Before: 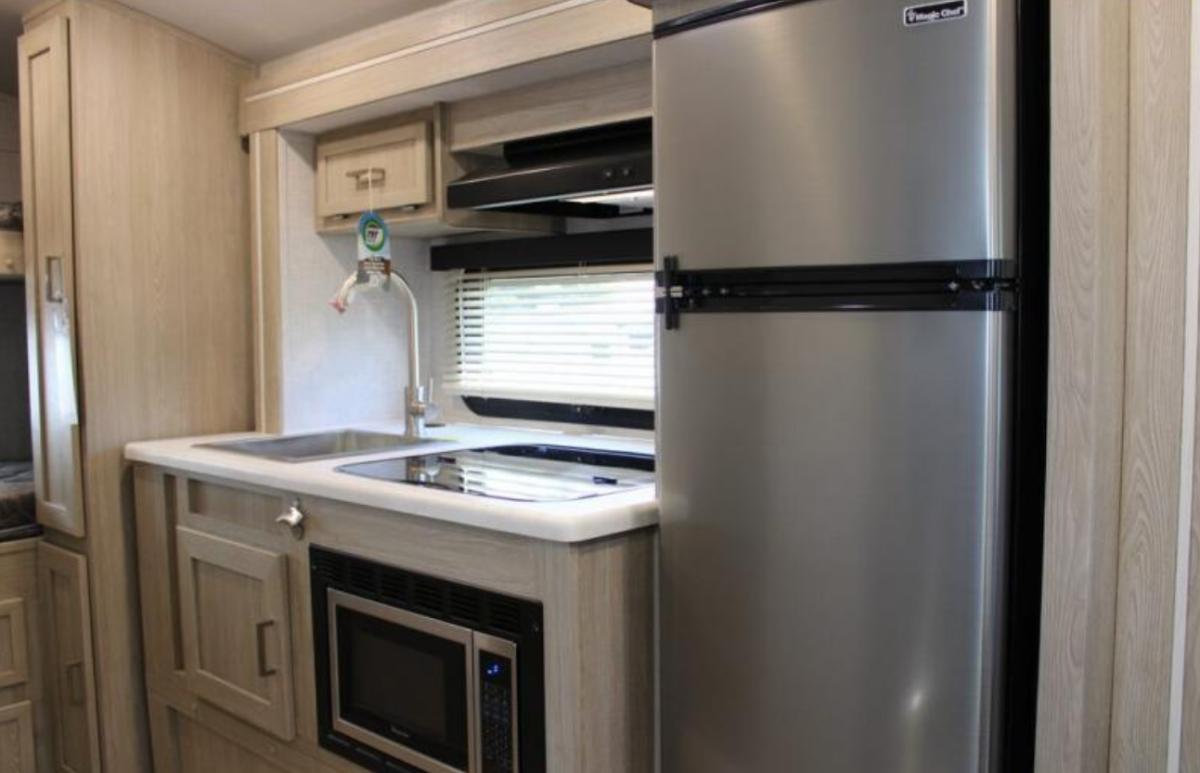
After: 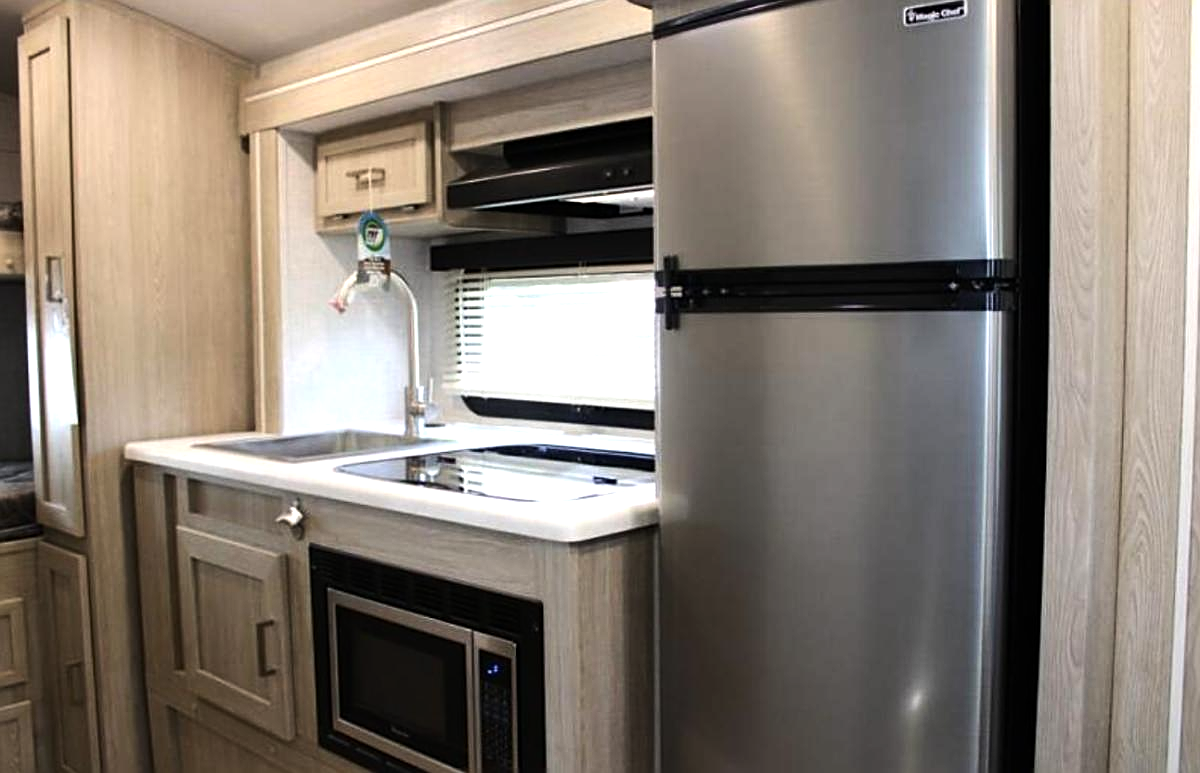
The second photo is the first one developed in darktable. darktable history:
tone equalizer: -8 EV -0.75 EV, -7 EV -0.7 EV, -6 EV -0.6 EV, -5 EV -0.4 EV, -3 EV 0.4 EV, -2 EV 0.6 EV, -1 EV 0.7 EV, +0 EV 0.75 EV, edges refinement/feathering 500, mask exposure compensation -1.57 EV, preserve details no
sharpen: on, module defaults
